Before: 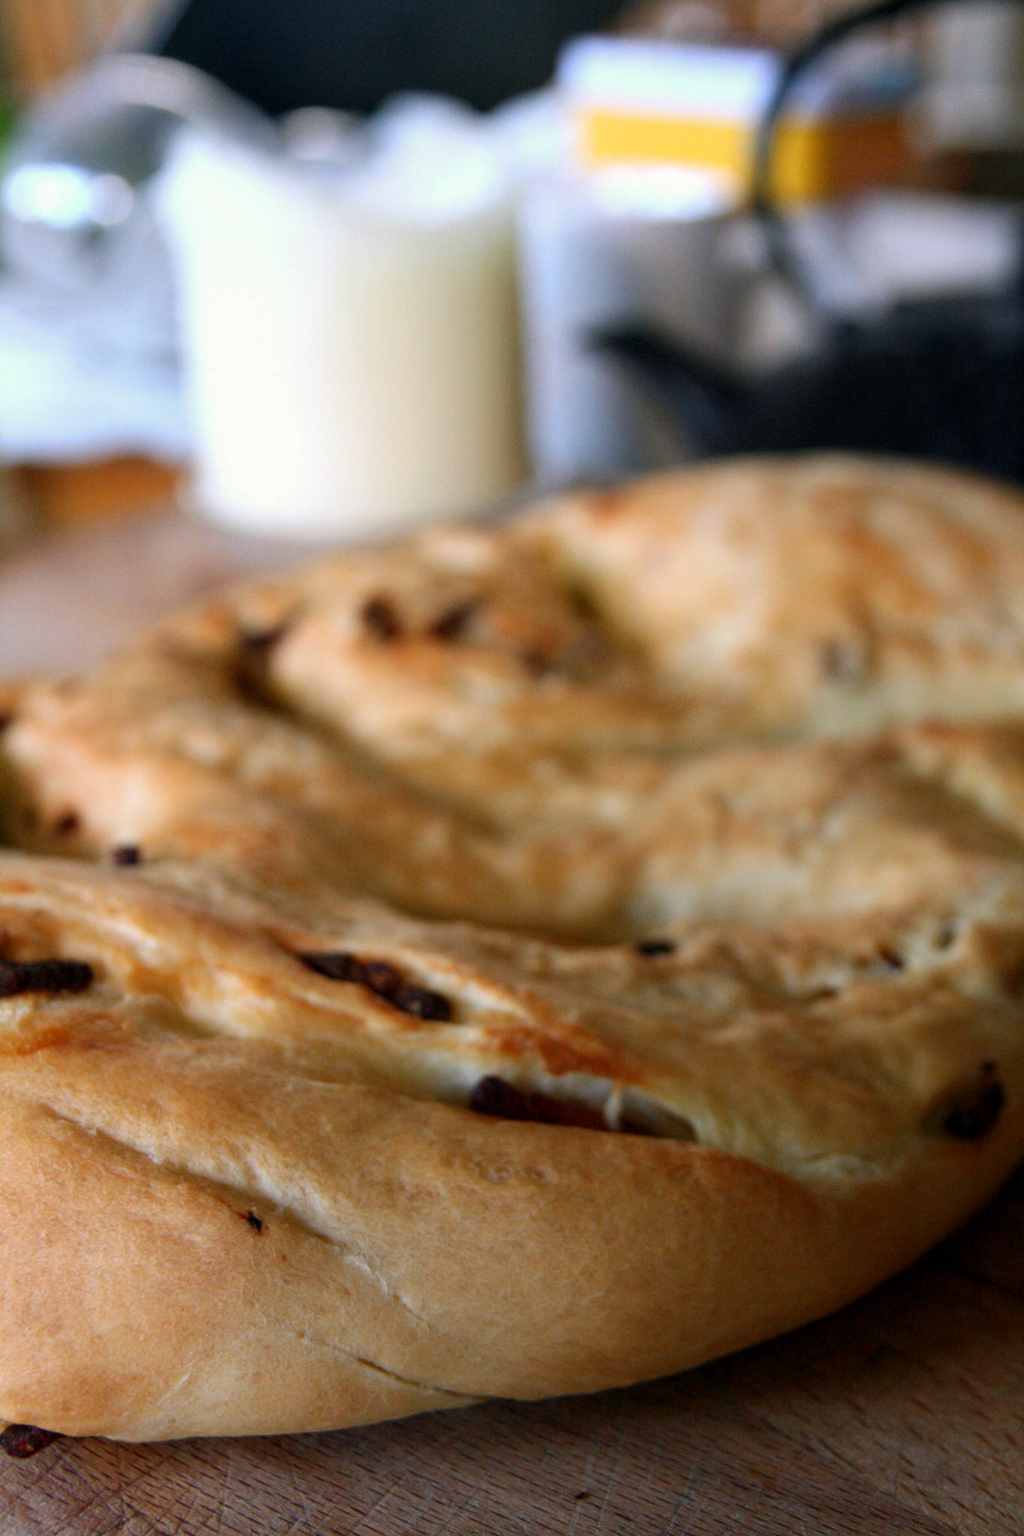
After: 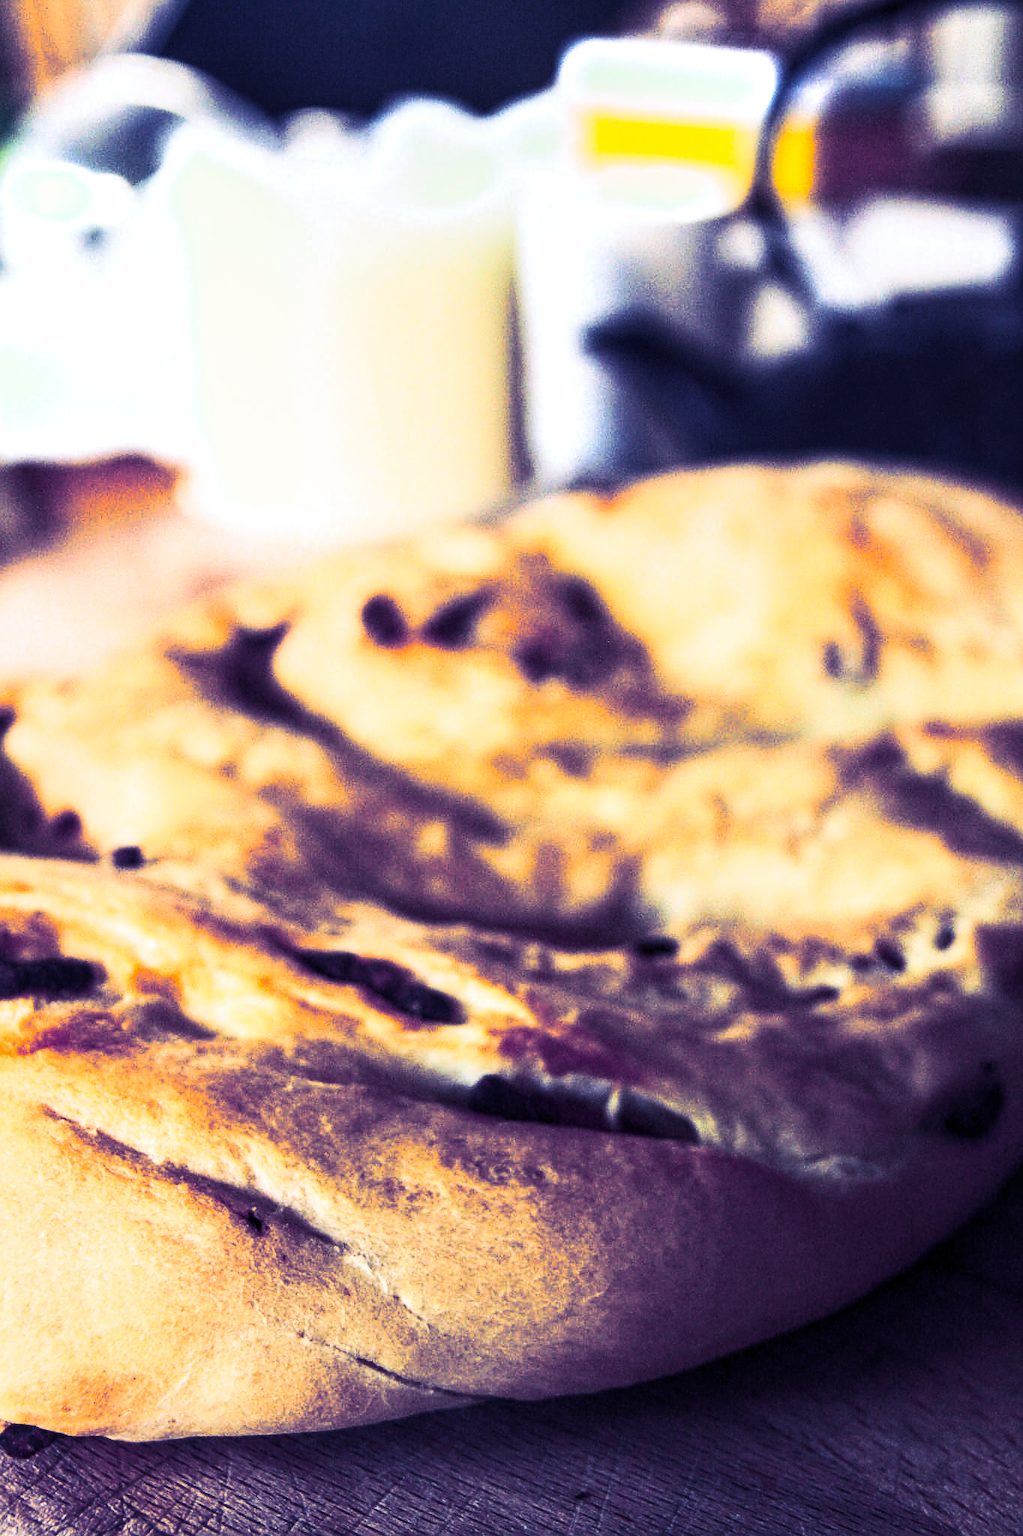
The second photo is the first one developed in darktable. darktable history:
local contrast: on, module defaults
contrast brightness saturation: contrast 0.83, brightness 0.59, saturation 0.59
split-toning: shadows › hue 242.67°, shadows › saturation 0.733, highlights › hue 45.33°, highlights › saturation 0.667, balance -53.304, compress 21.15%
sharpen: on, module defaults
base curve: exposure shift 0, preserve colors none
